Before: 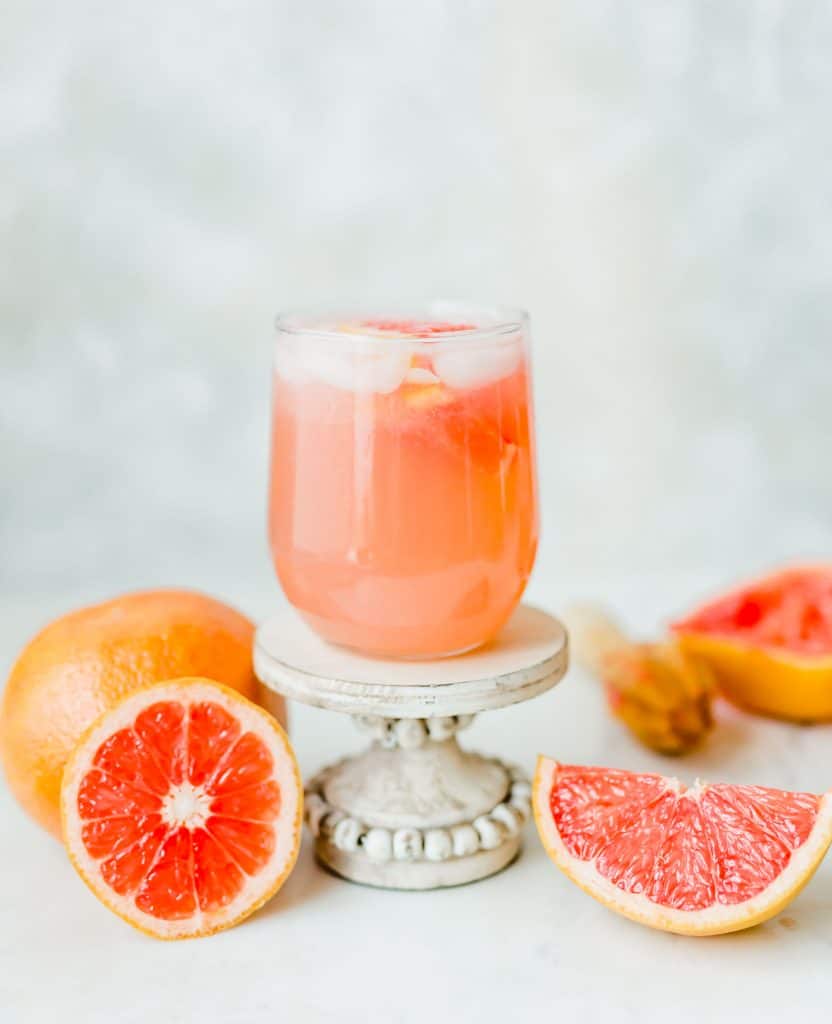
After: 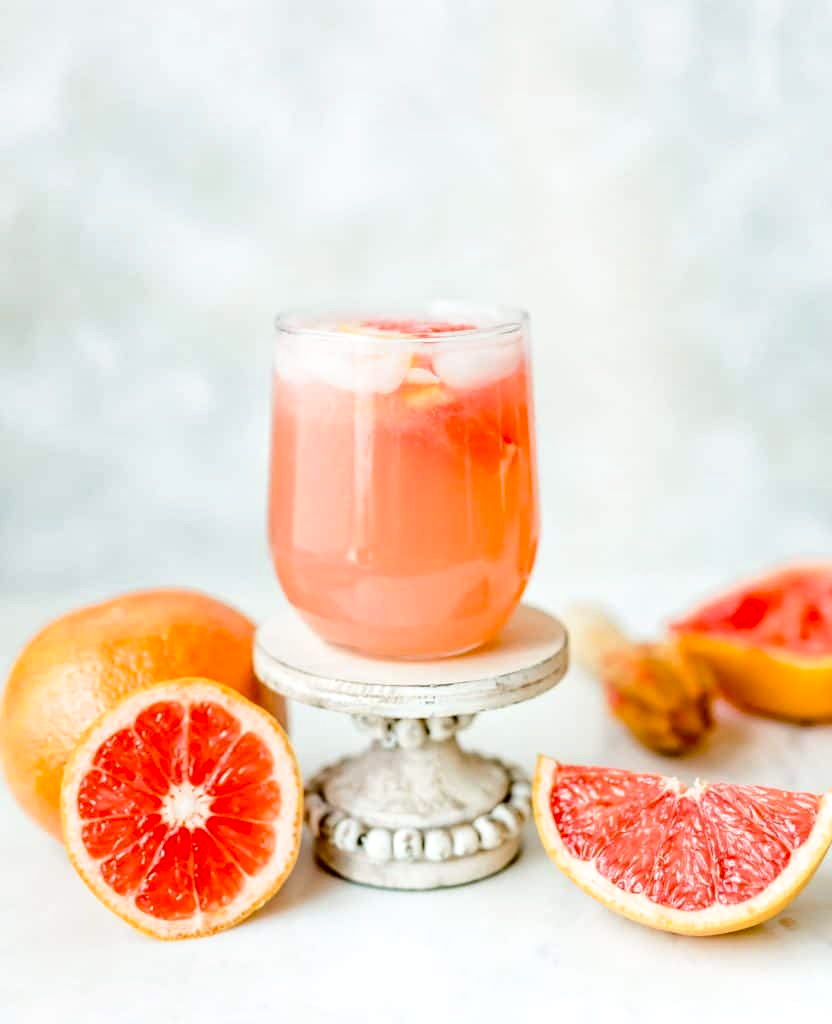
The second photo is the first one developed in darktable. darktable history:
contrast brightness saturation: contrast 0.05
local contrast: on, module defaults
base curve: curves: ch0 [(0.017, 0) (0.425, 0.441) (0.844, 0.933) (1, 1)], preserve colors none
